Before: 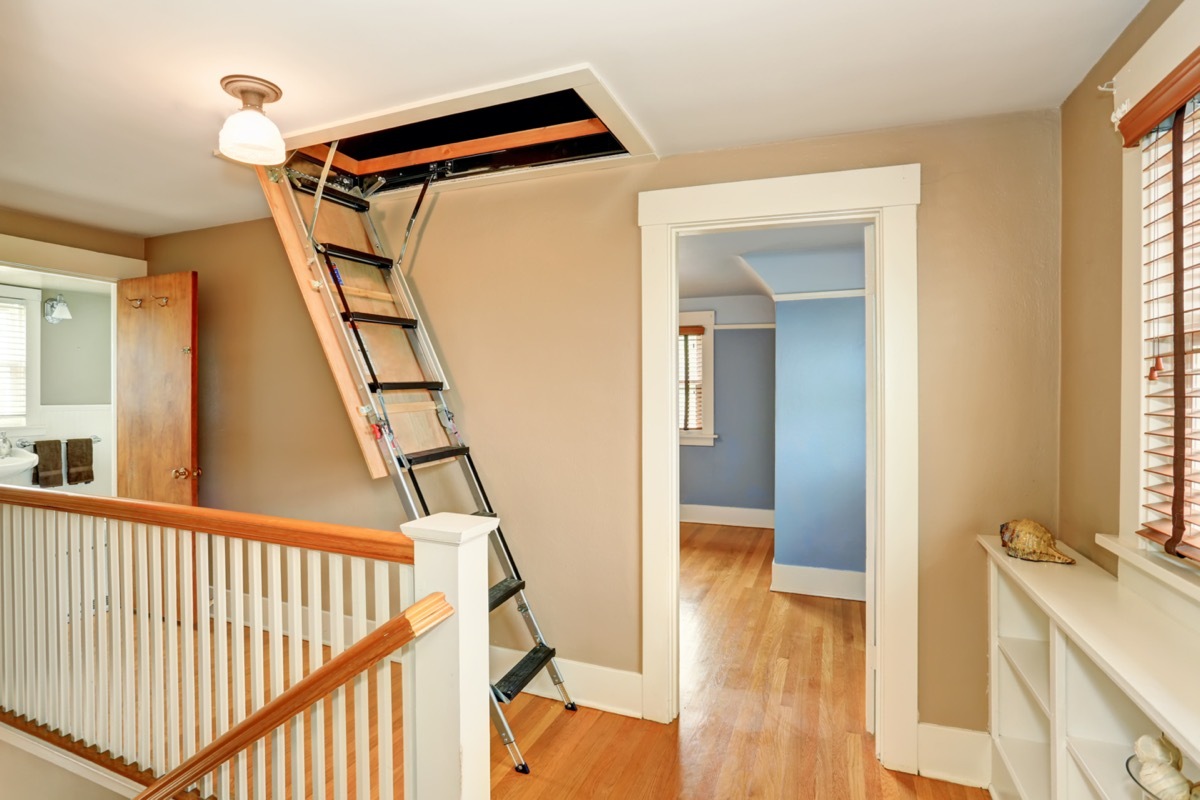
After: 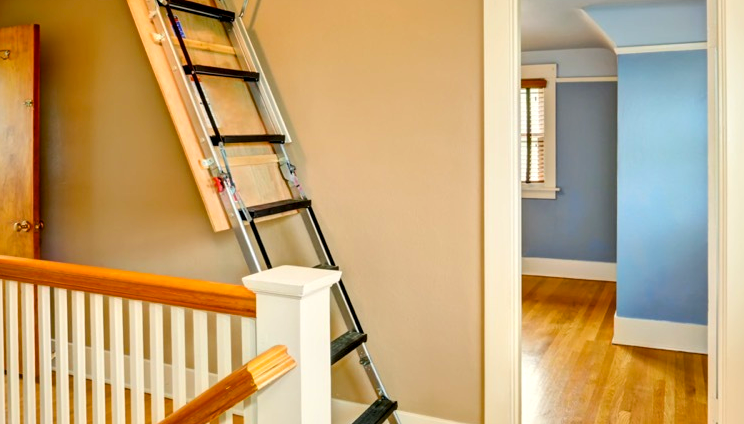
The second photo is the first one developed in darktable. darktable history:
crop: left 13.221%, top 30.939%, right 24.777%, bottom 15.986%
color balance rgb: perceptual saturation grading › global saturation 30.202%, global vibrance 20%
tone equalizer: smoothing diameter 24.79%, edges refinement/feathering 13, preserve details guided filter
contrast equalizer: octaves 7, y [[0.535, 0.543, 0.548, 0.548, 0.542, 0.532], [0.5 ×6], [0.5 ×6], [0 ×6], [0 ×6]]
